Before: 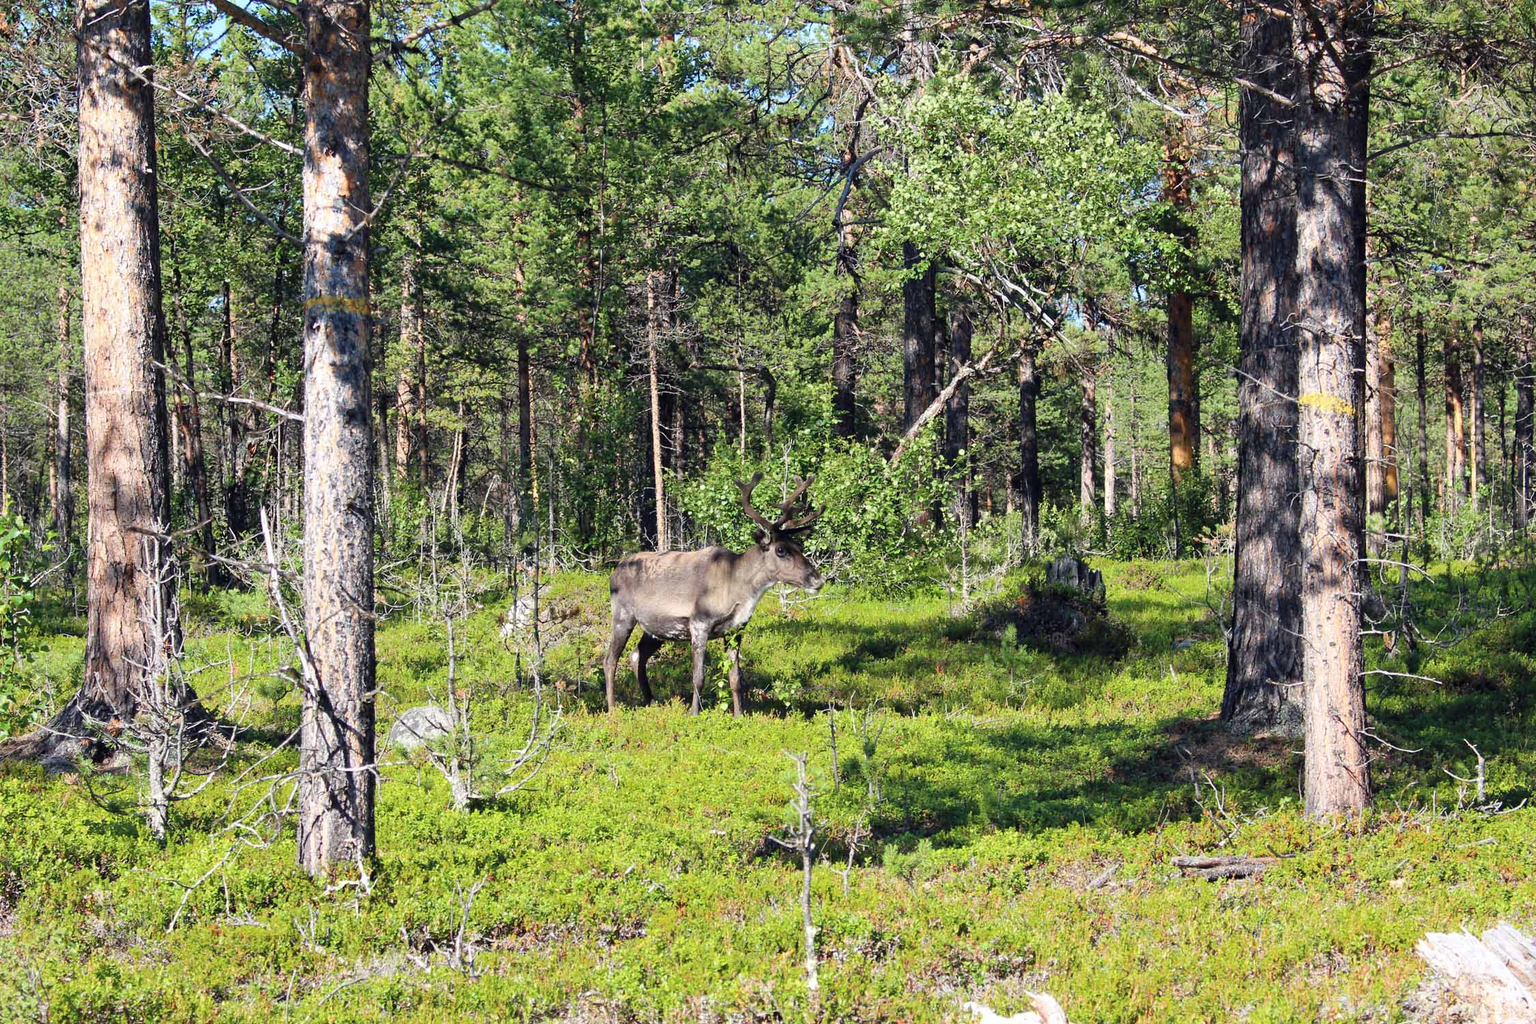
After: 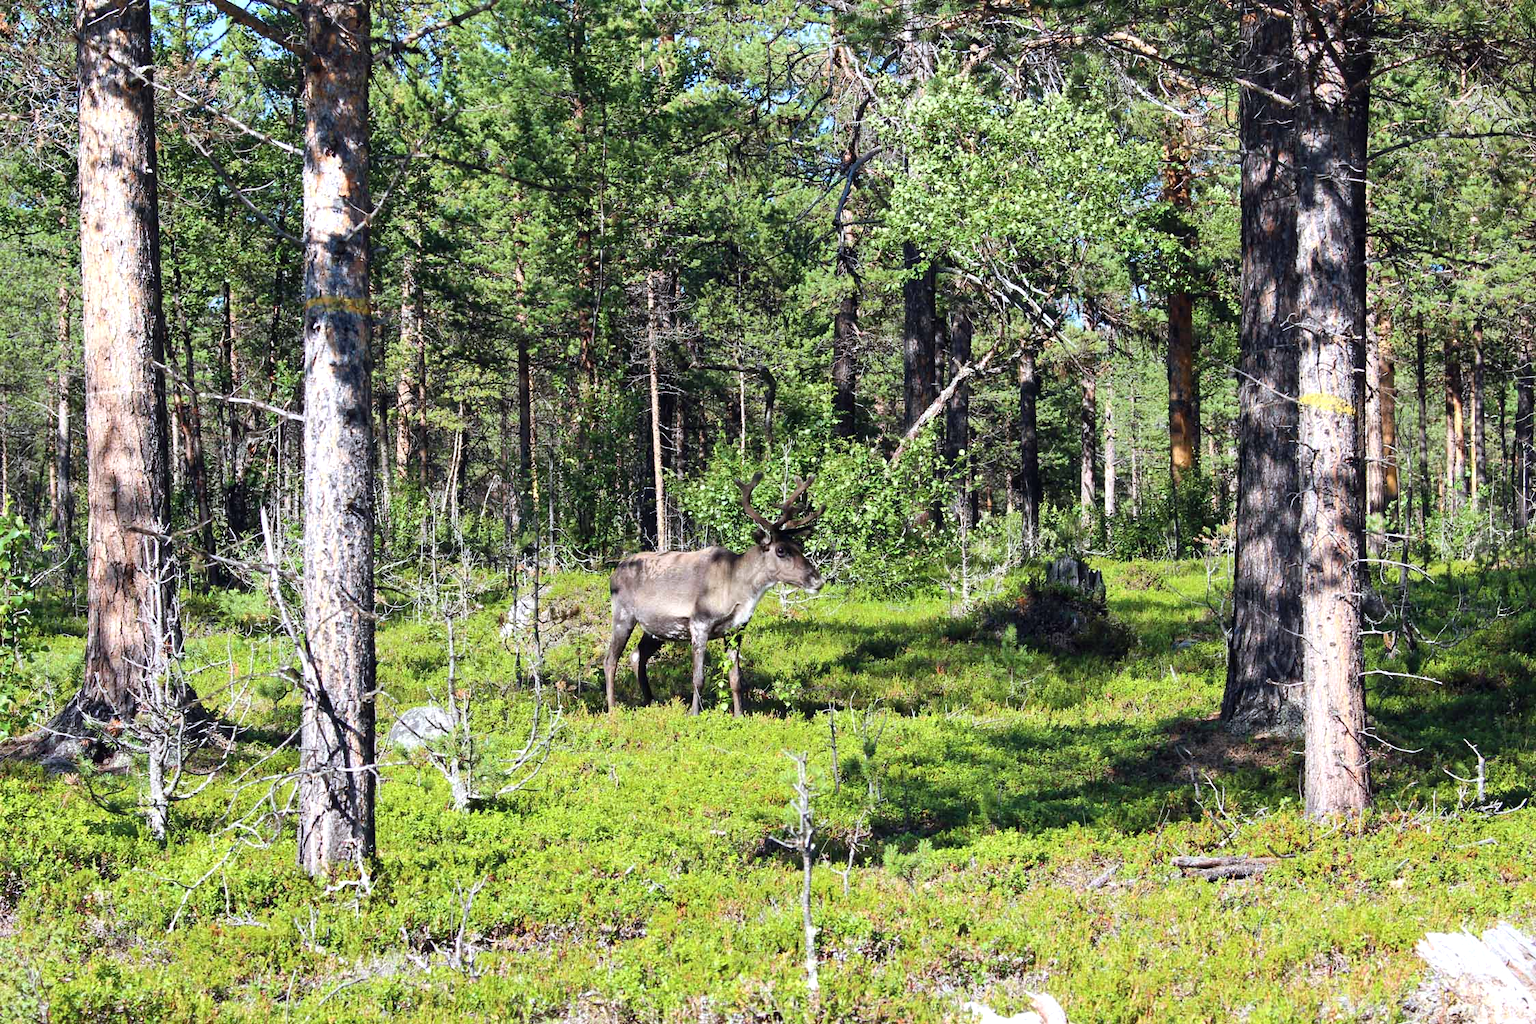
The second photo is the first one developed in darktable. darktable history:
color balance rgb: shadows lift › luminance -20.154%, power › hue 72.1°, highlights gain › luminance 16.43%, highlights gain › chroma 2.841%, highlights gain › hue 259.93°, perceptual saturation grading › global saturation 0.093%, global vibrance 9.275%
